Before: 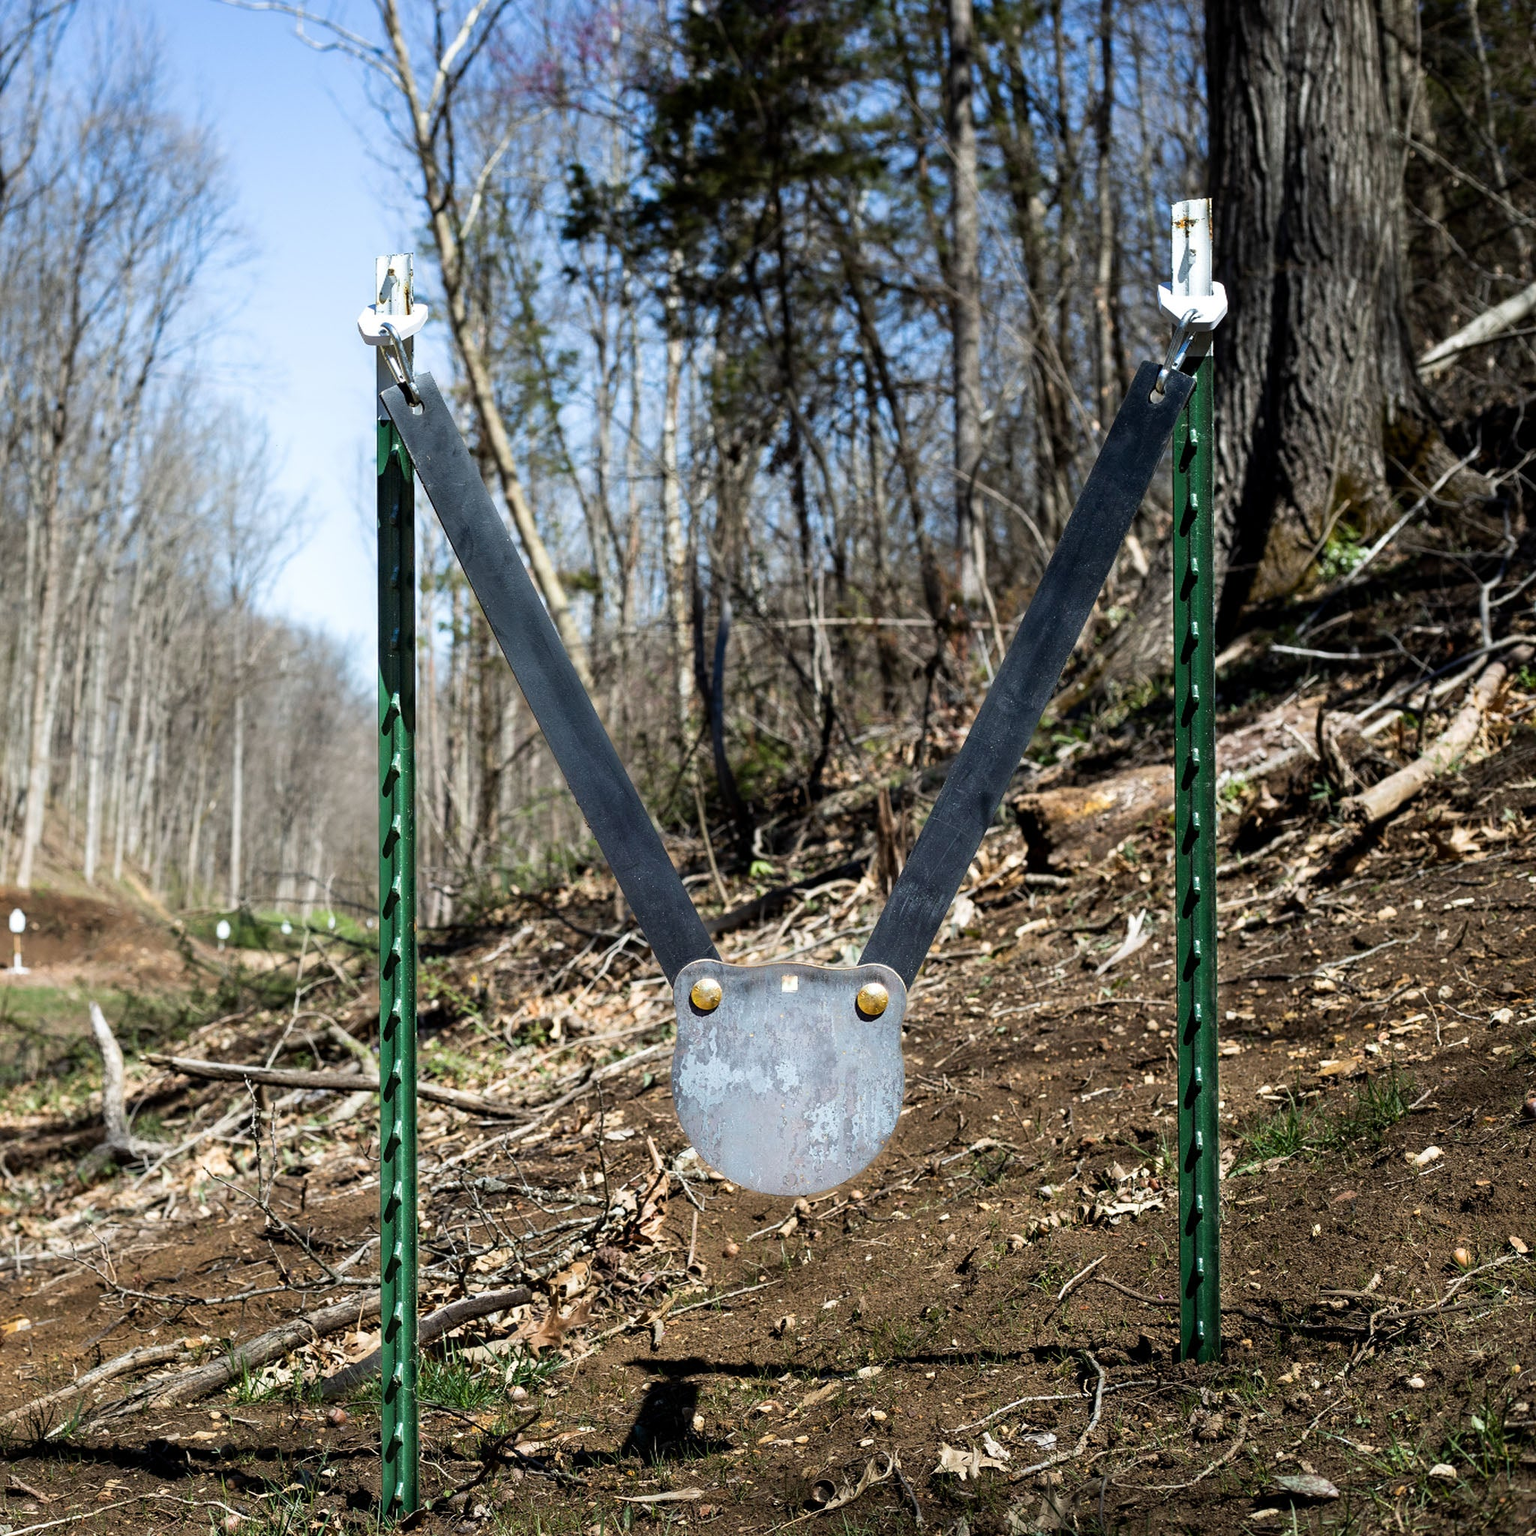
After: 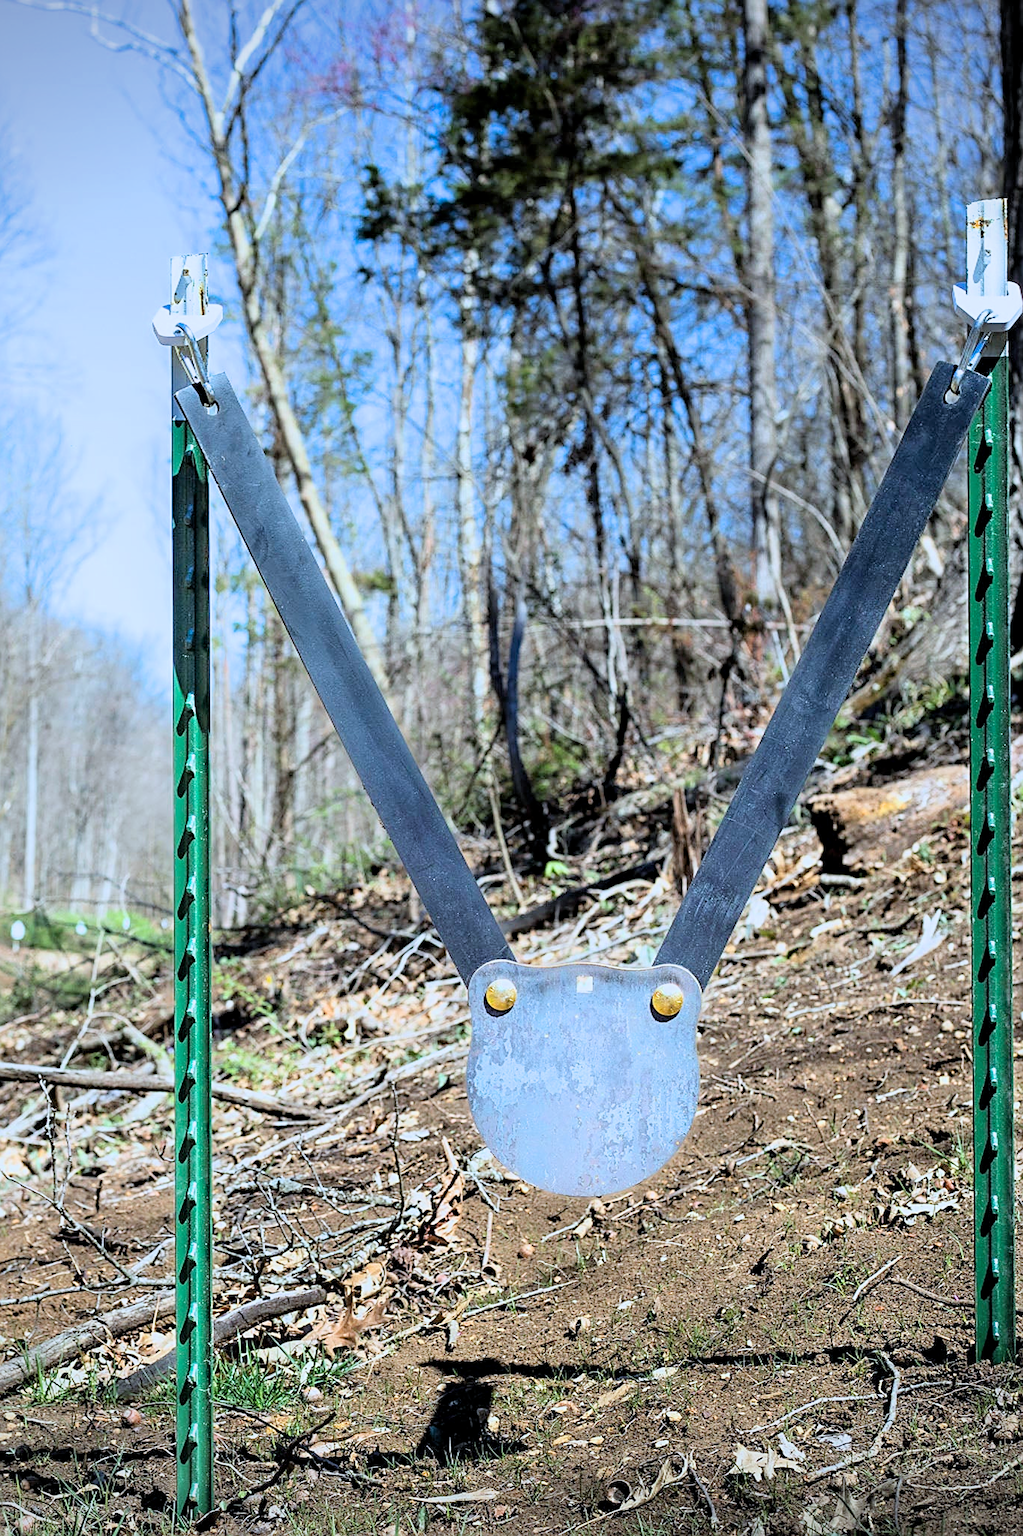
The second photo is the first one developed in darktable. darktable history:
vignetting: fall-off start 97.39%, fall-off radius 78.86%, brightness -0.622, saturation -0.671, width/height ratio 1.112, unbound false
color calibration: illuminant as shot in camera, x 0.378, y 0.381, temperature 4100.68 K
crop and rotate: left 13.407%, right 19.95%
exposure: black level correction 0, exposure 1.446 EV, compensate highlight preservation false
filmic rgb: black relative exposure -8.85 EV, white relative exposure 4.98 EV, target black luminance 0%, hardness 3.77, latitude 66.4%, contrast 0.814, highlights saturation mix 10.63%, shadows ↔ highlights balance 20.6%, color science v6 (2022)
sharpen: amount 0.567
